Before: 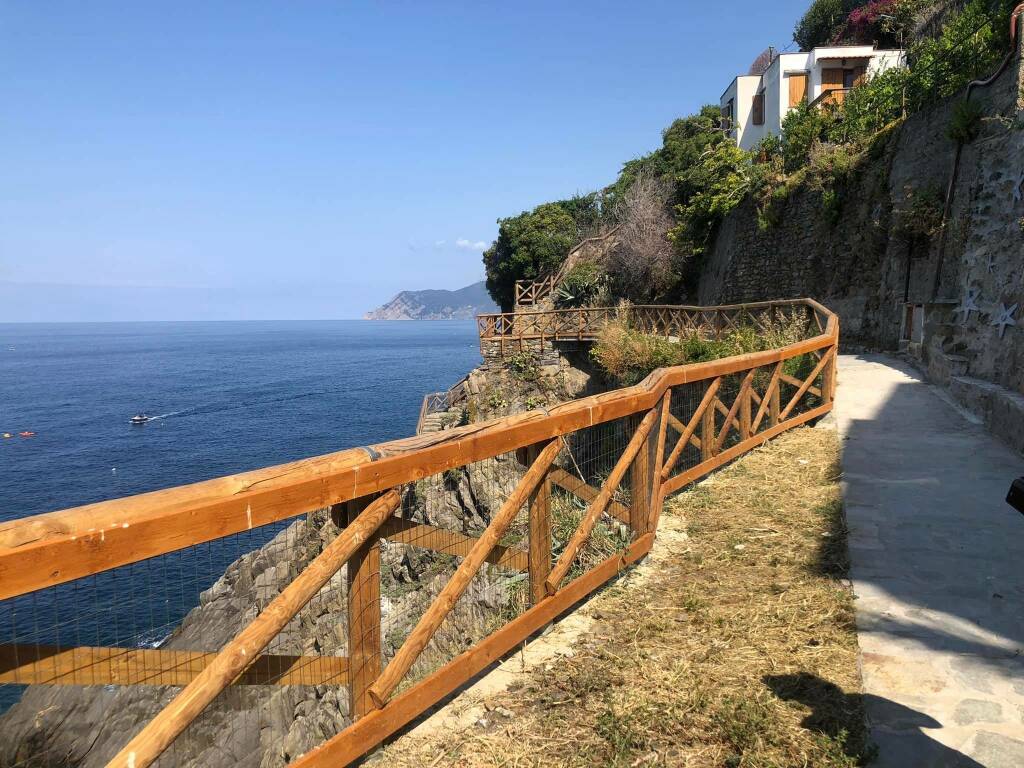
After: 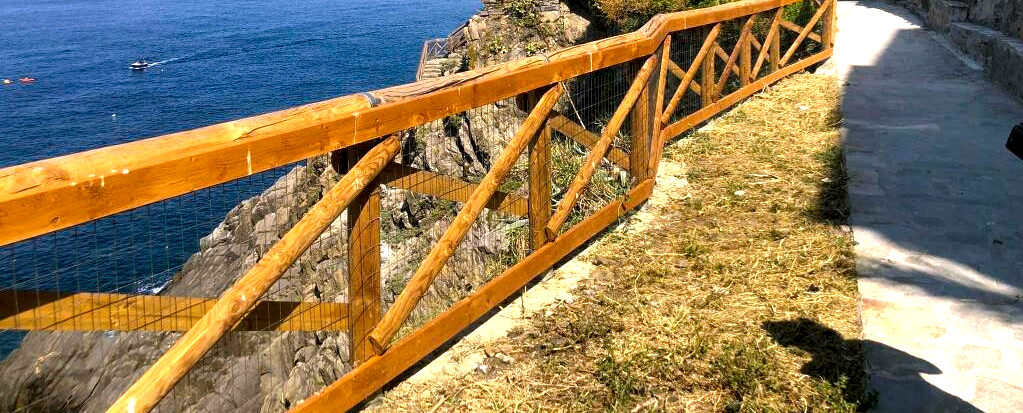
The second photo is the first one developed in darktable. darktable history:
local contrast: highlights 208%, shadows 123%, detail 139%, midtone range 0.255
levels: mode automatic, levels [0.093, 0.434, 0.988]
color balance rgb: shadows lift › chroma 0.904%, shadows lift › hue 114.09°, highlights gain › chroma 2.008%, highlights gain › hue 293.14°, linear chroma grading › global chroma 14.619%, perceptual saturation grading › global saturation 0.736%, global vibrance 32.835%
crop and rotate: top 46.167%, right 0.082%
